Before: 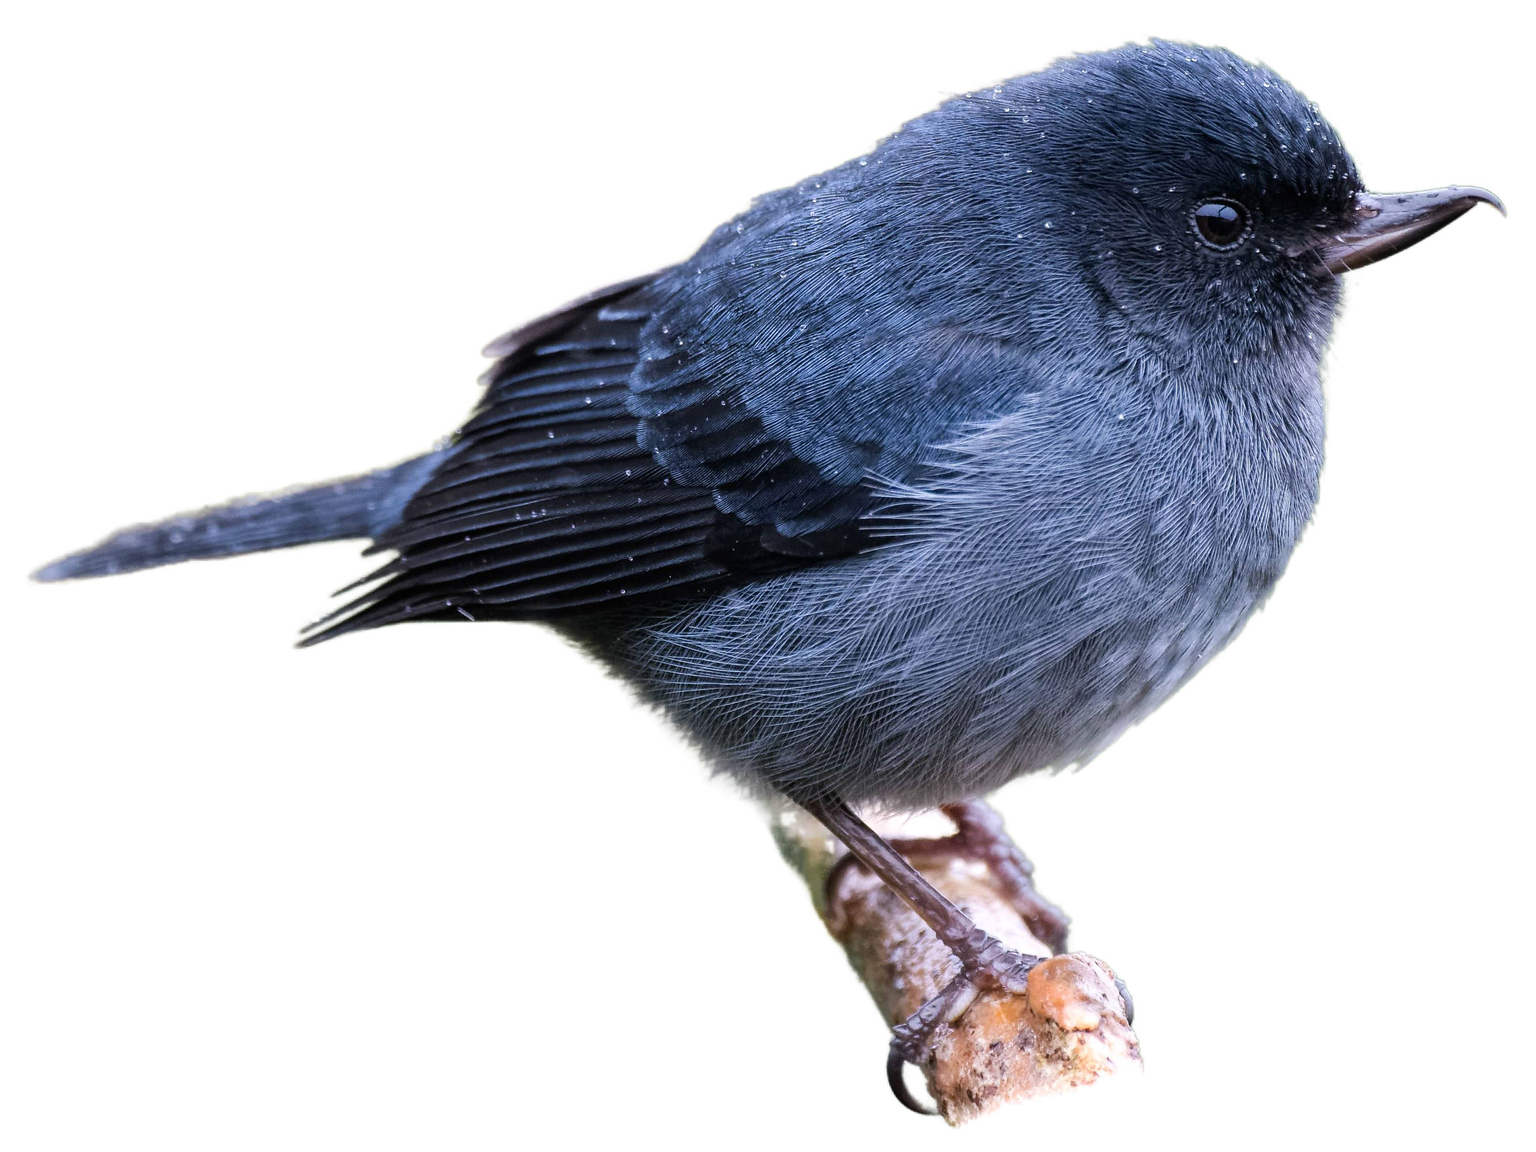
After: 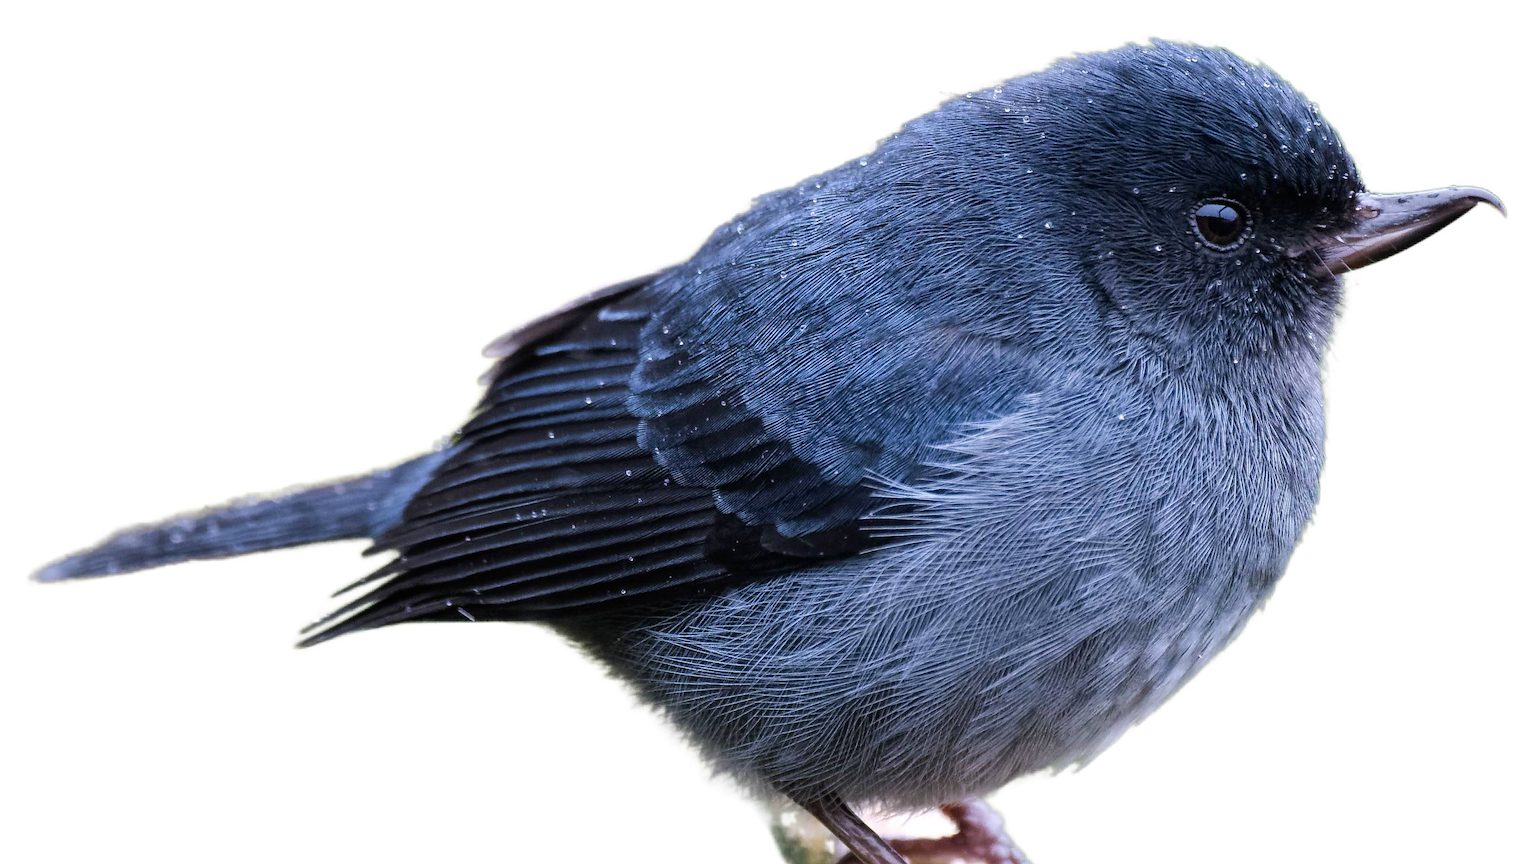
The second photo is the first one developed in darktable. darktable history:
contrast brightness saturation: contrast 0.038, saturation 0.07
crop: bottom 24.988%
